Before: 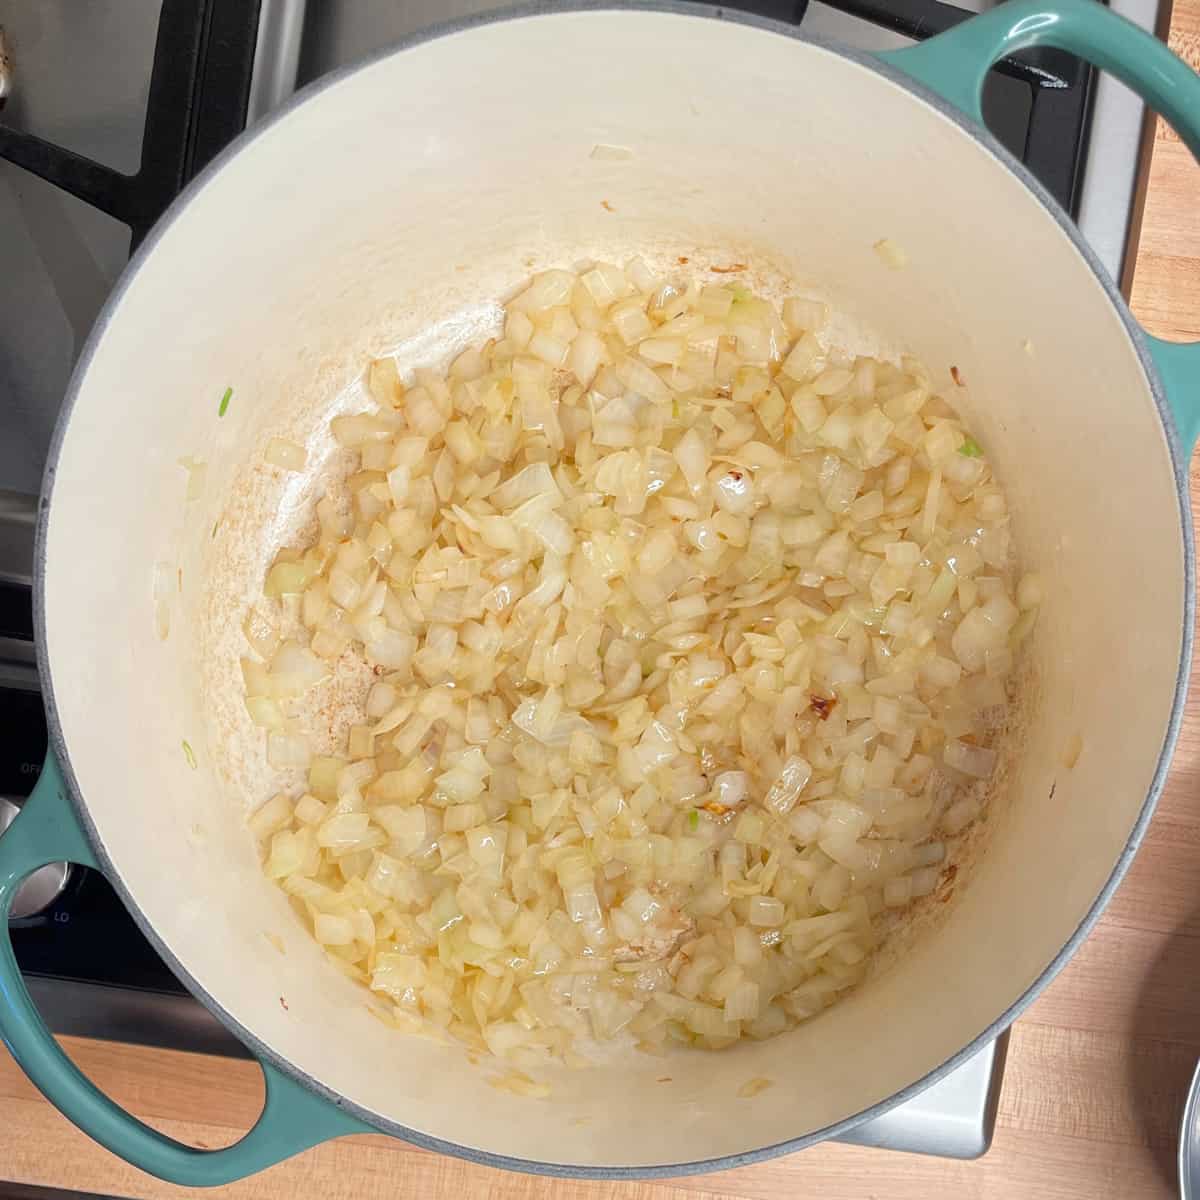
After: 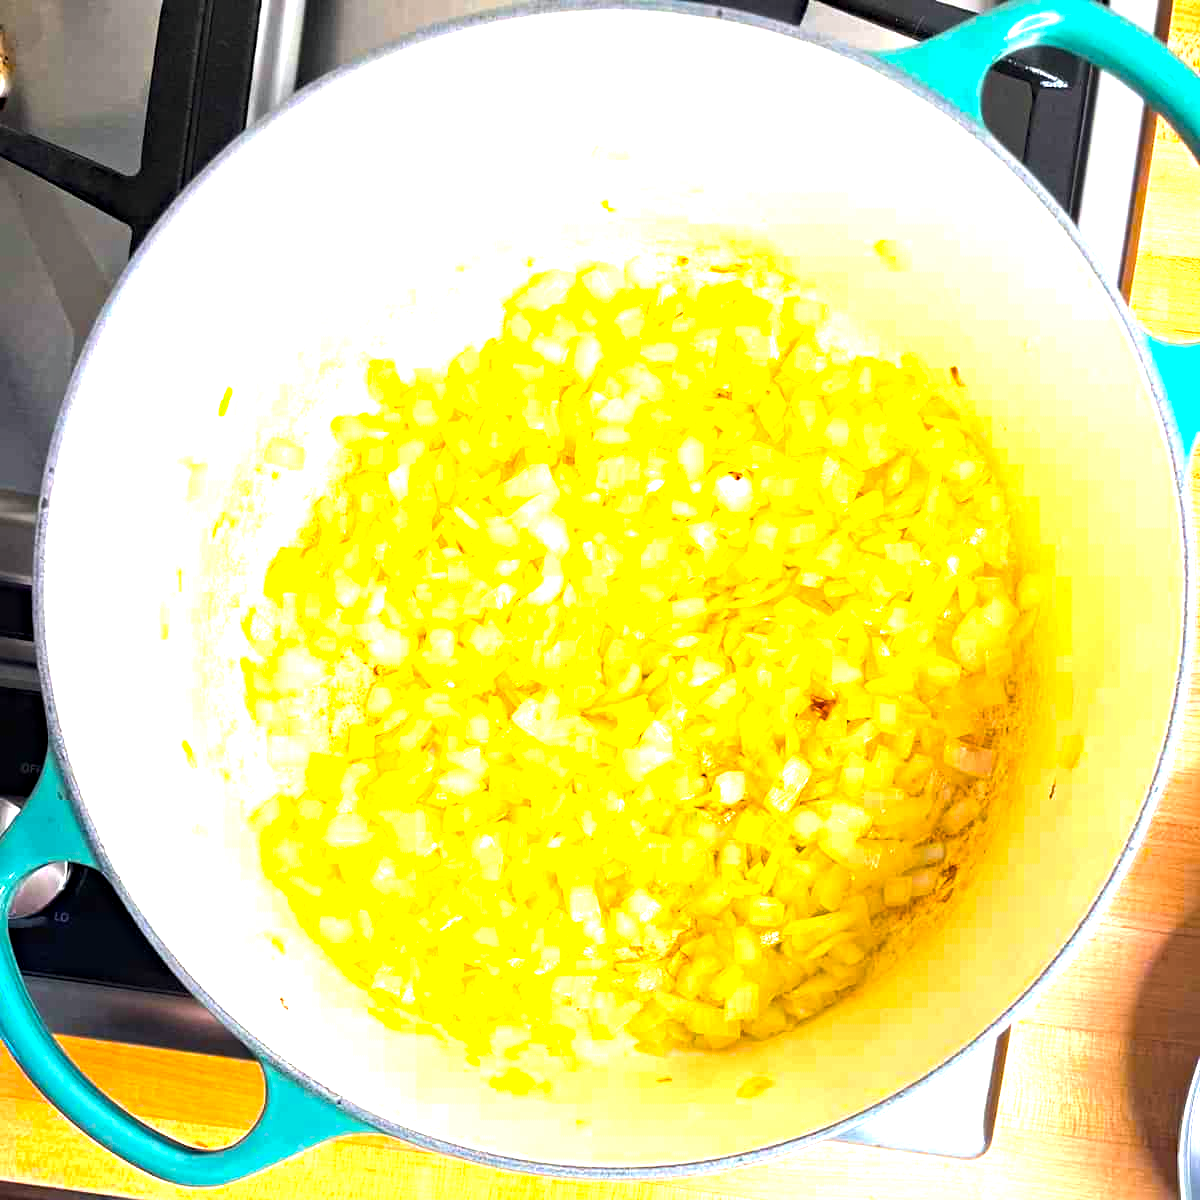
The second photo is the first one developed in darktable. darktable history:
exposure: black level correction 0, exposure 1.2 EV, compensate highlight preservation false
haze removal: compatibility mode true
tone equalizer: -7 EV 0.125 EV, edges refinement/feathering 500, mask exposure compensation -1.57 EV, preserve details no
color balance rgb: shadows lift › chroma 0.748%, shadows lift › hue 111.03°, perceptual saturation grading › global saturation 59.257%, perceptual saturation grading › highlights 19.71%, perceptual saturation grading › shadows -50.347%, perceptual brilliance grading › global brilliance 15.129%, perceptual brilliance grading › shadows -34.695%, global vibrance 20%
